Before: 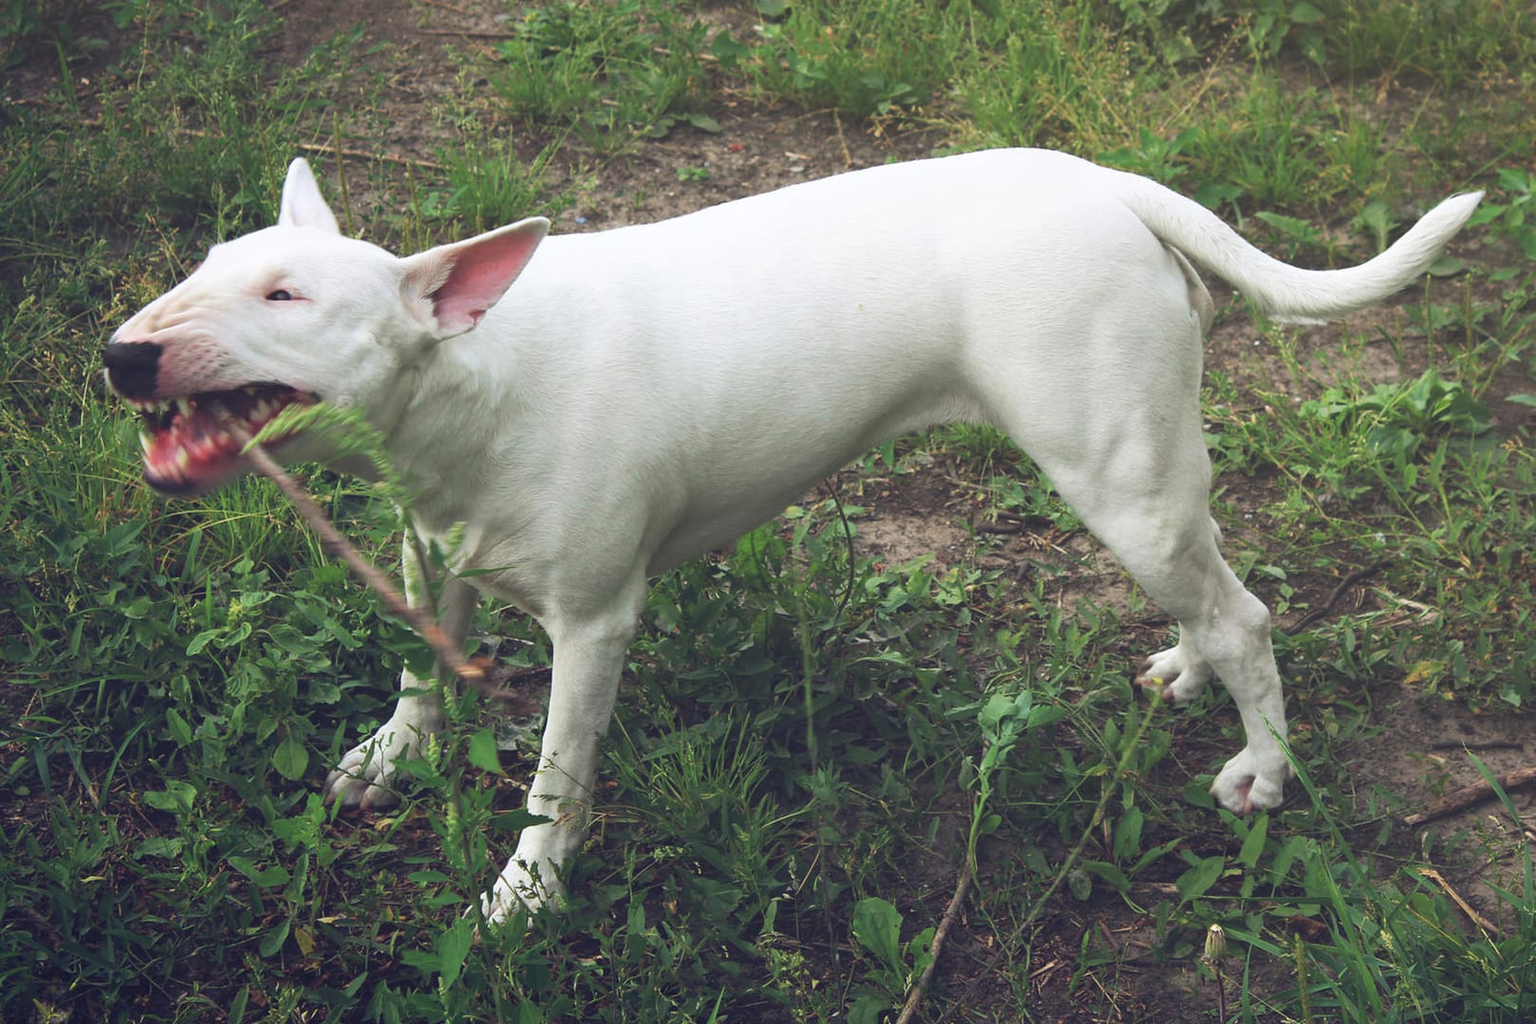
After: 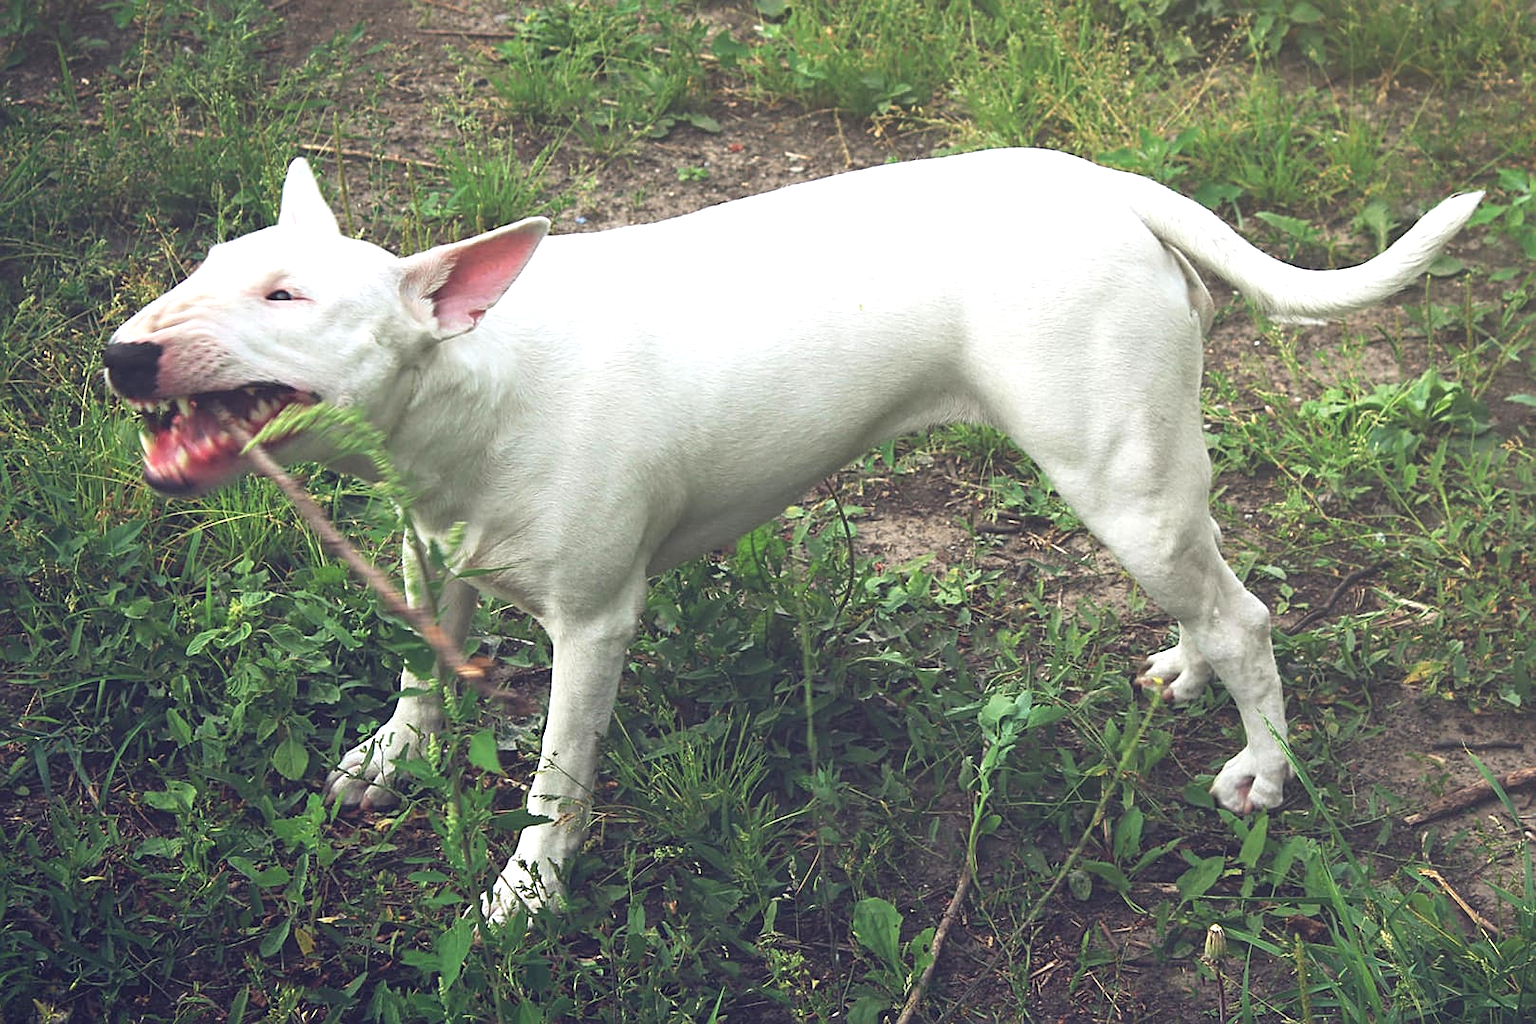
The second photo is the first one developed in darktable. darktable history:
exposure: black level correction 0, exposure 0.499 EV, compensate exposure bias true, compensate highlight preservation false
sharpen: on, module defaults
